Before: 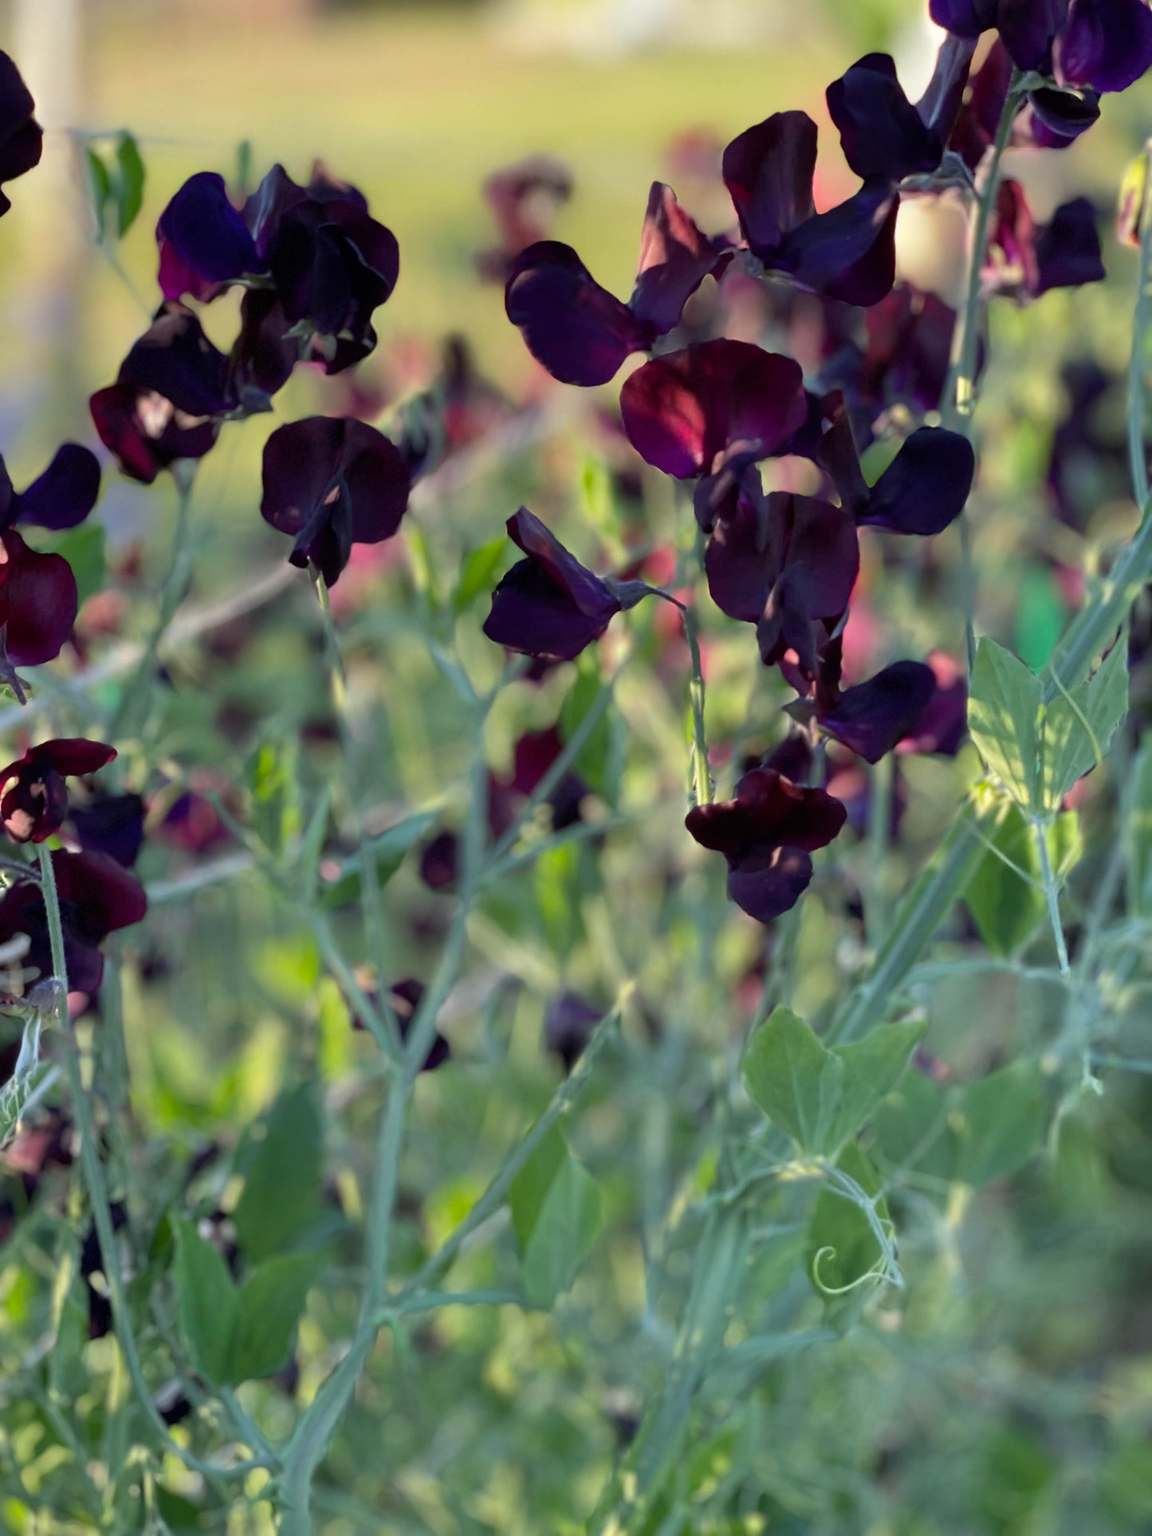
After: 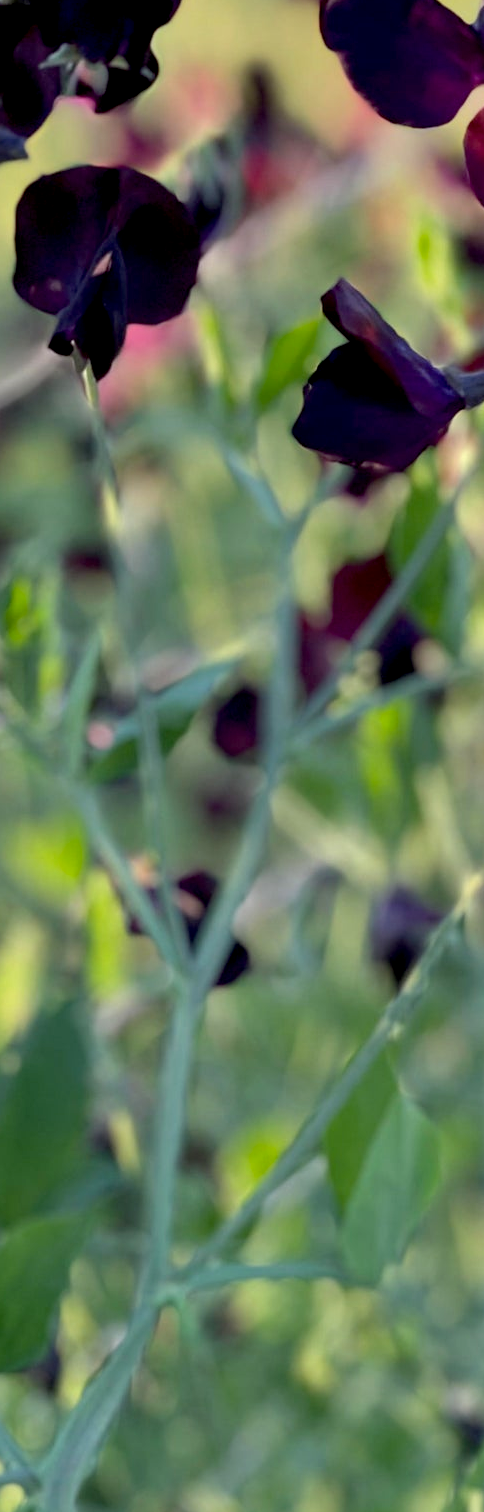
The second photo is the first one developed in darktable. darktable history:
crop and rotate: left 21.77%, top 18.528%, right 44.676%, bottom 2.997%
exposure: black level correction 0.009, exposure 0.119 EV, compensate highlight preservation false
shadows and highlights: shadows 49, highlights -41, soften with gaussian
